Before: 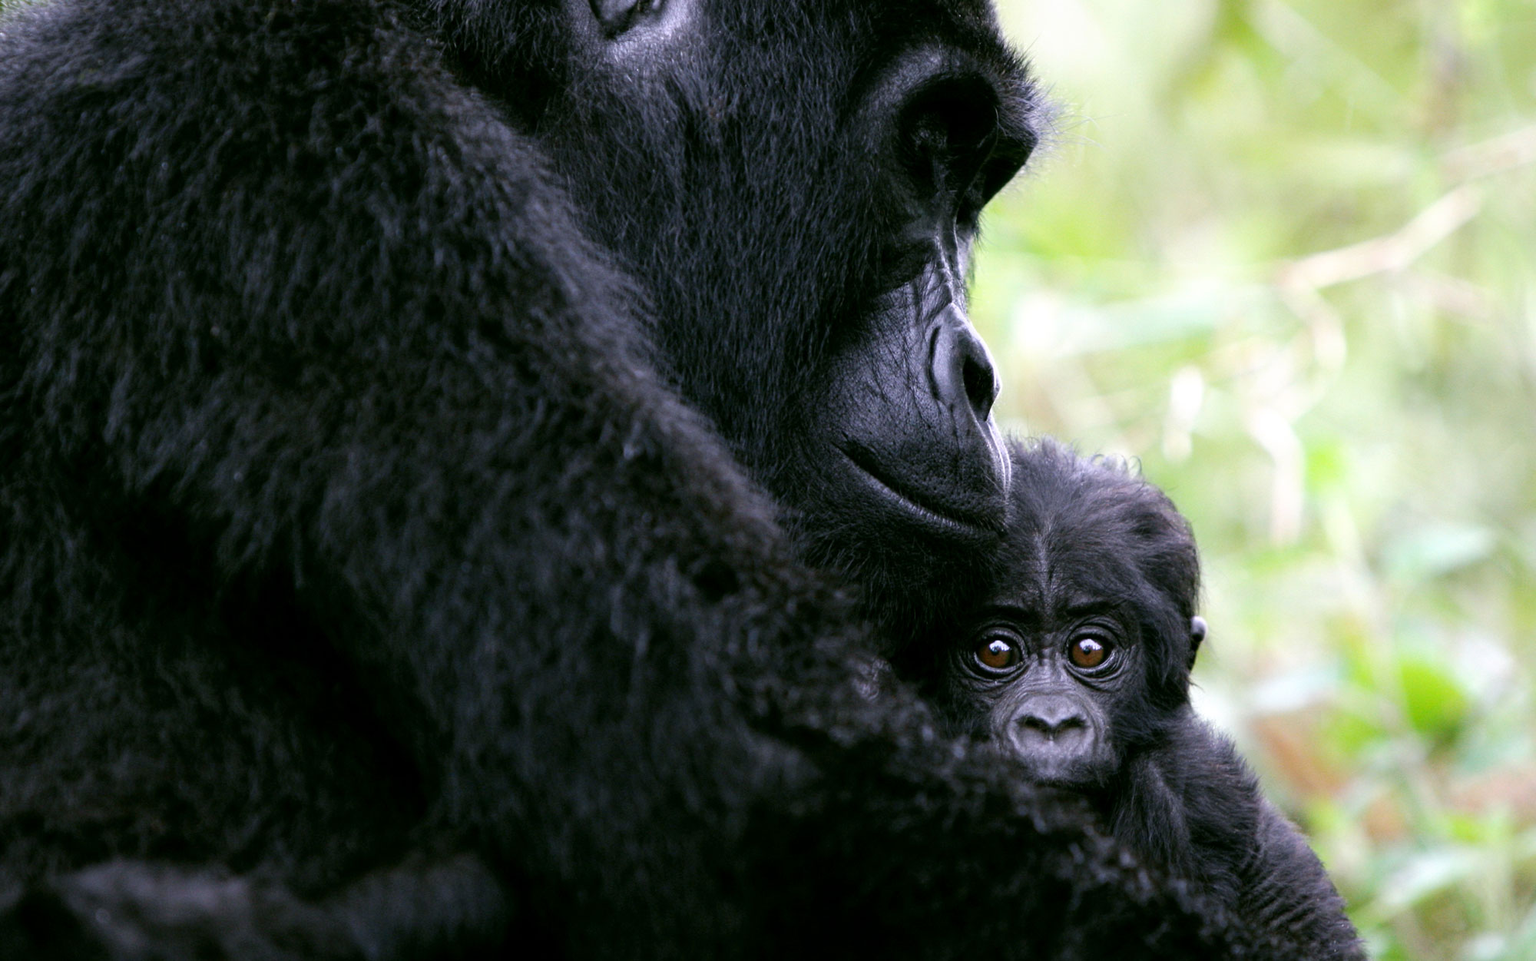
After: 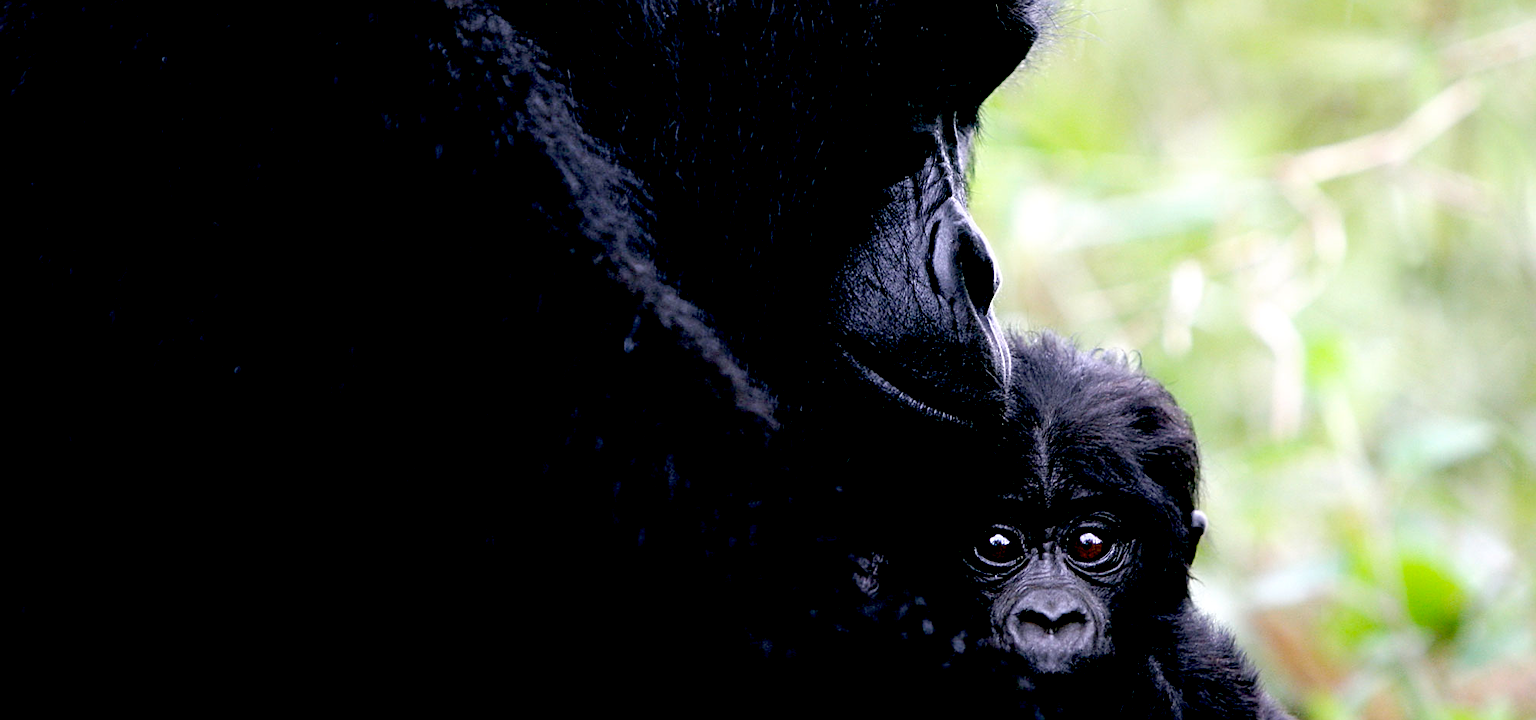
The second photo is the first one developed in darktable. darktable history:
sharpen: on, module defaults
crop: top 11.038%, bottom 13.962%
exposure: black level correction 0.047, exposure 0.013 EV, compensate highlight preservation false
